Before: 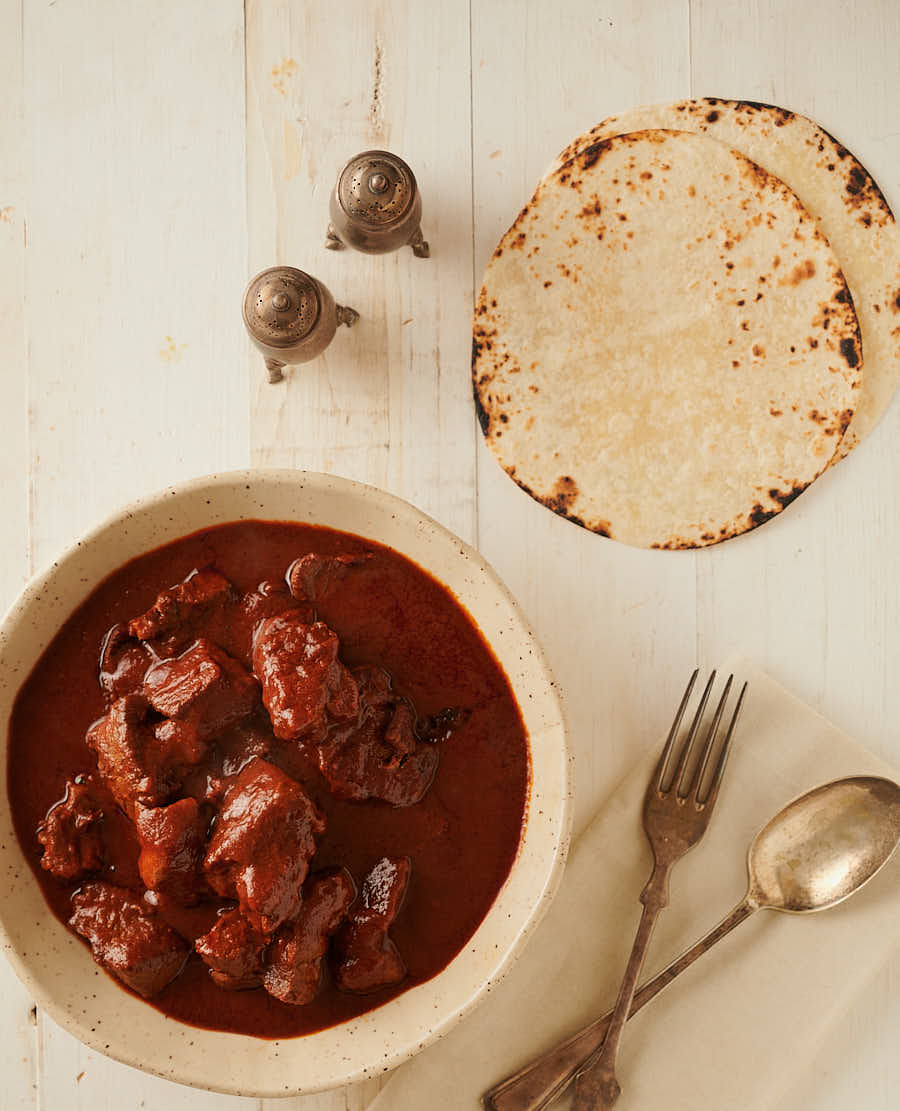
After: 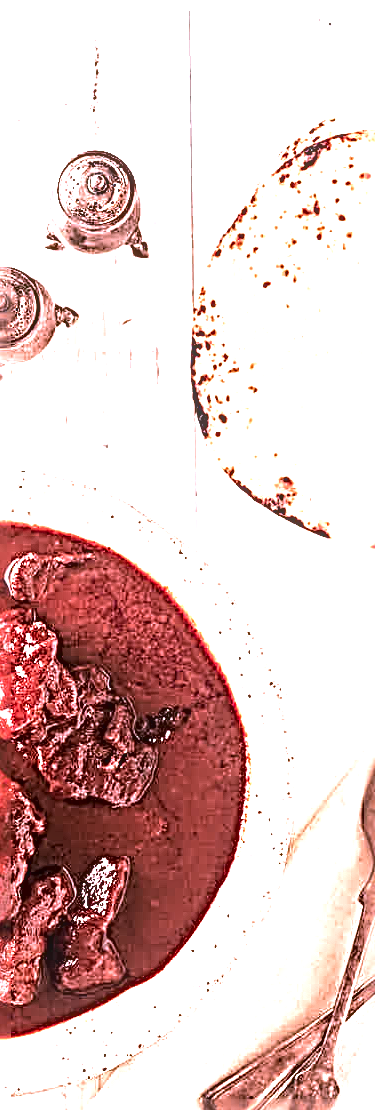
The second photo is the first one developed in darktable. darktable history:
exposure: black level correction 0, exposure 1.45 EV, compensate exposure bias true, compensate highlight preservation false
contrast brightness saturation: saturation -0.1
crop: left 31.229%, right 27.105%
color correction: highlights a* 15.46, highlights b* -20.56
sharpen: radius 4.001, amount 2
local contrast: detail 130%
tone equalizer: -8 EV -0.75 EV, -7 EV -0.7 EV, -6 EV -0.6 EV, -5 EV -0.4 EV, -3 EV 0.4 EV, -2 EV 0.6 EV, -1 EV 0.7 EV, +0 EV 0.75 EV, edges refinement/feathering 500, mask exposure compensation -1.57 EV, preserve details no
